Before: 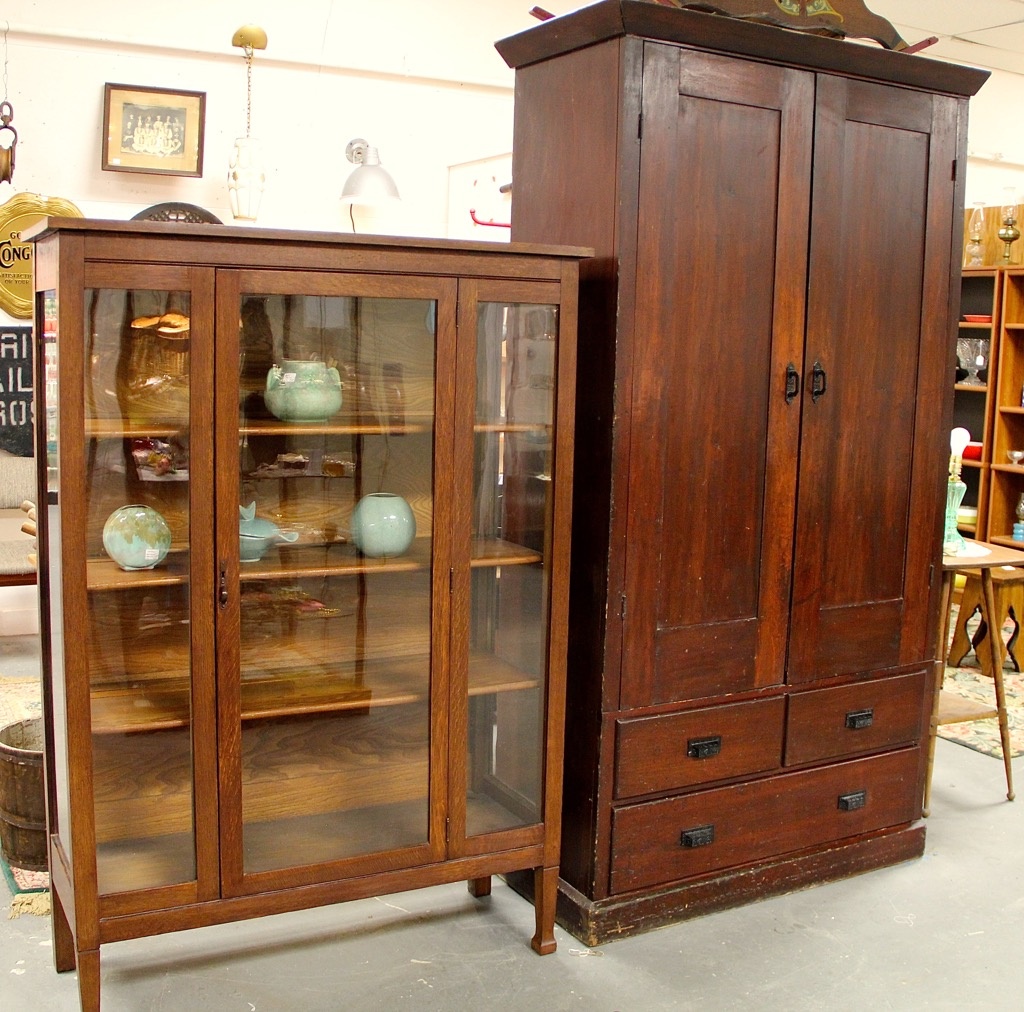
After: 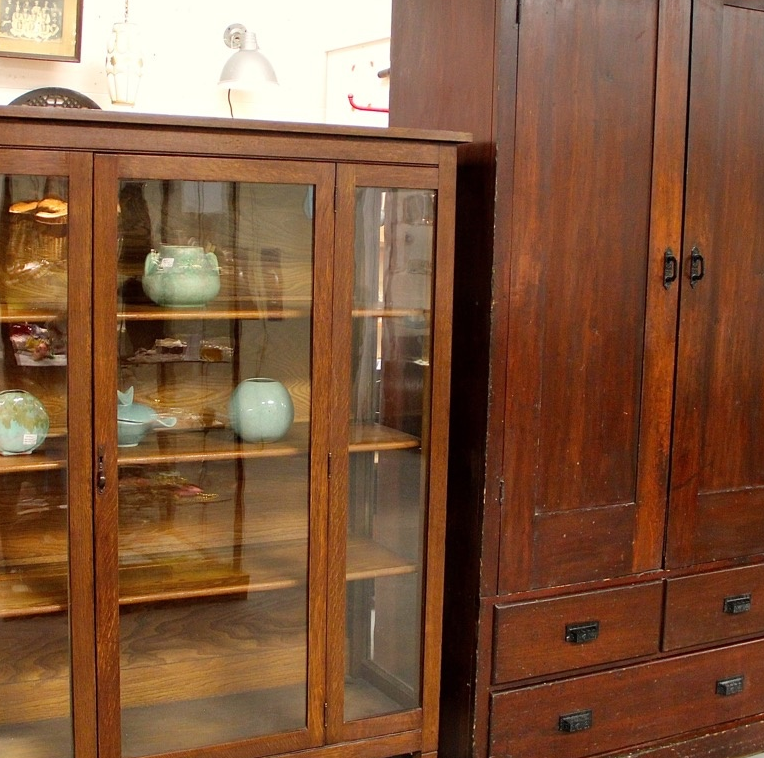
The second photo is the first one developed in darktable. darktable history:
crop and rotate: left 11.916%, top 11.4%, right 13.421%, bottom 13.645%
